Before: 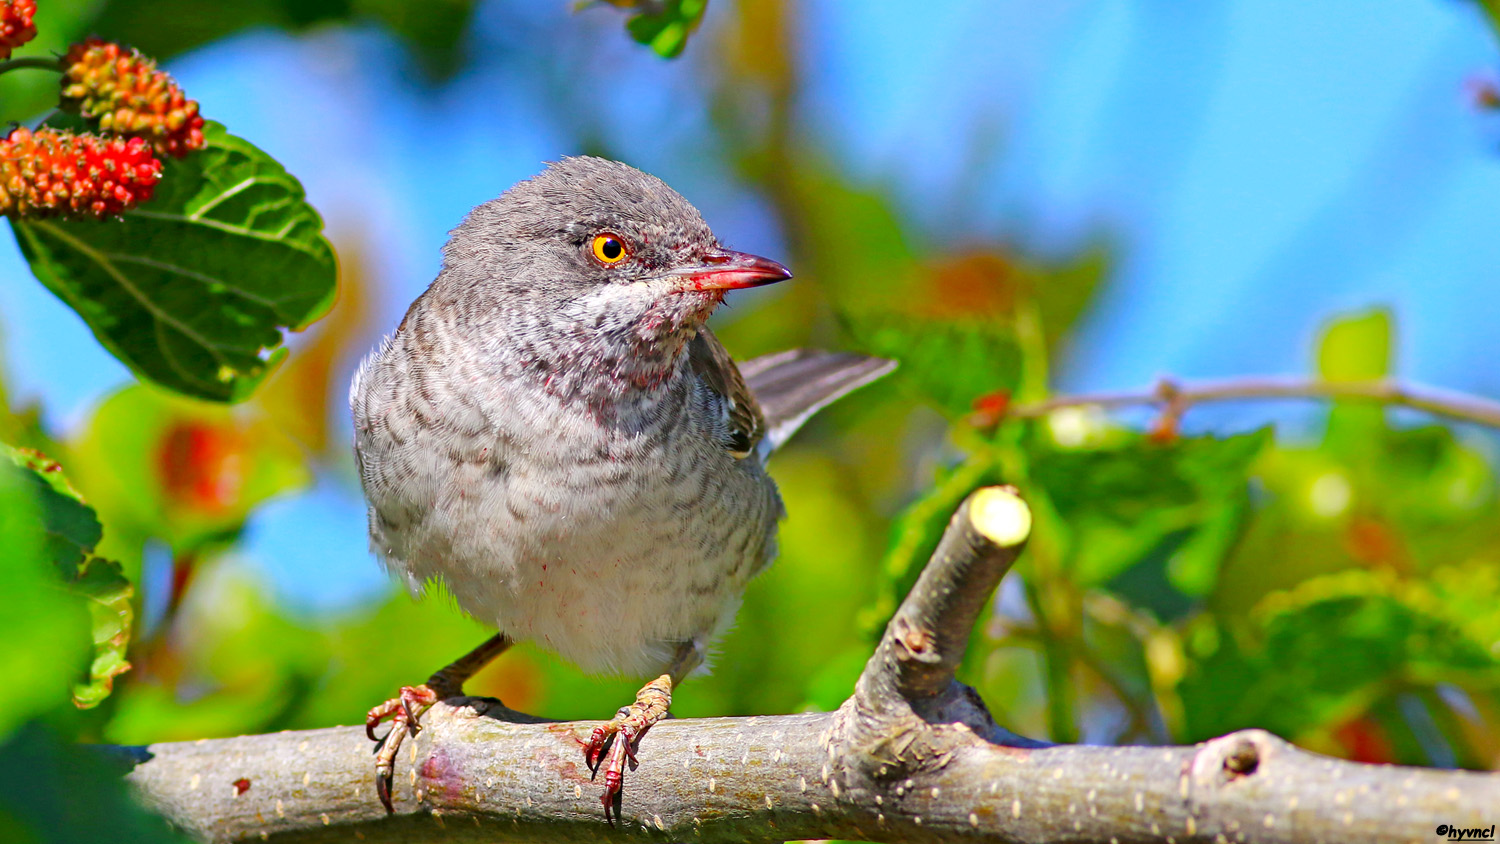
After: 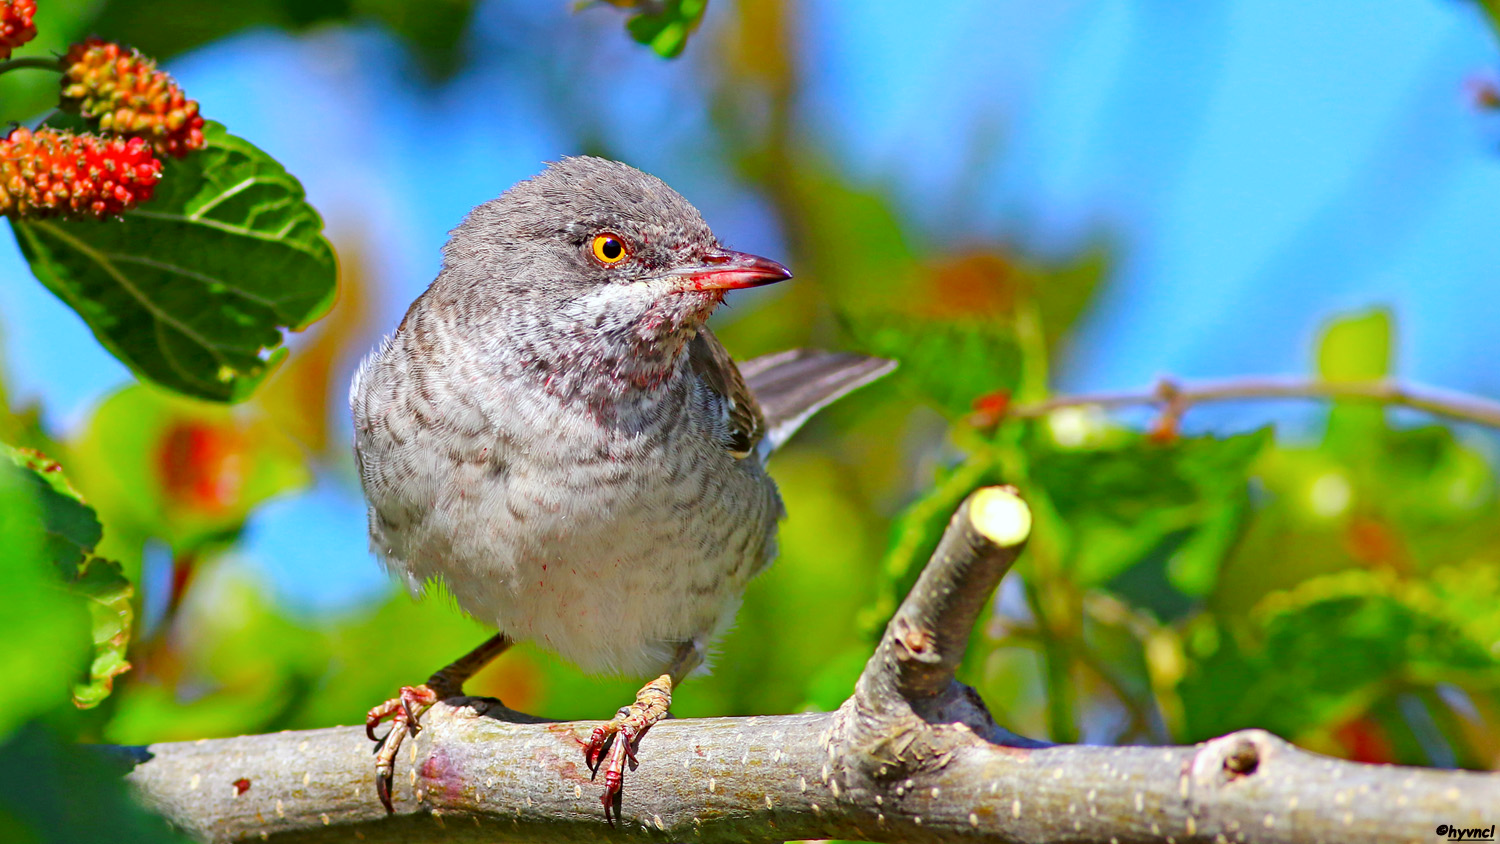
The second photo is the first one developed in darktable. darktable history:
color correction: highlights a* -2.95, highlights b* -2.03, shadows a* 2.25, shadows b* 2.77
